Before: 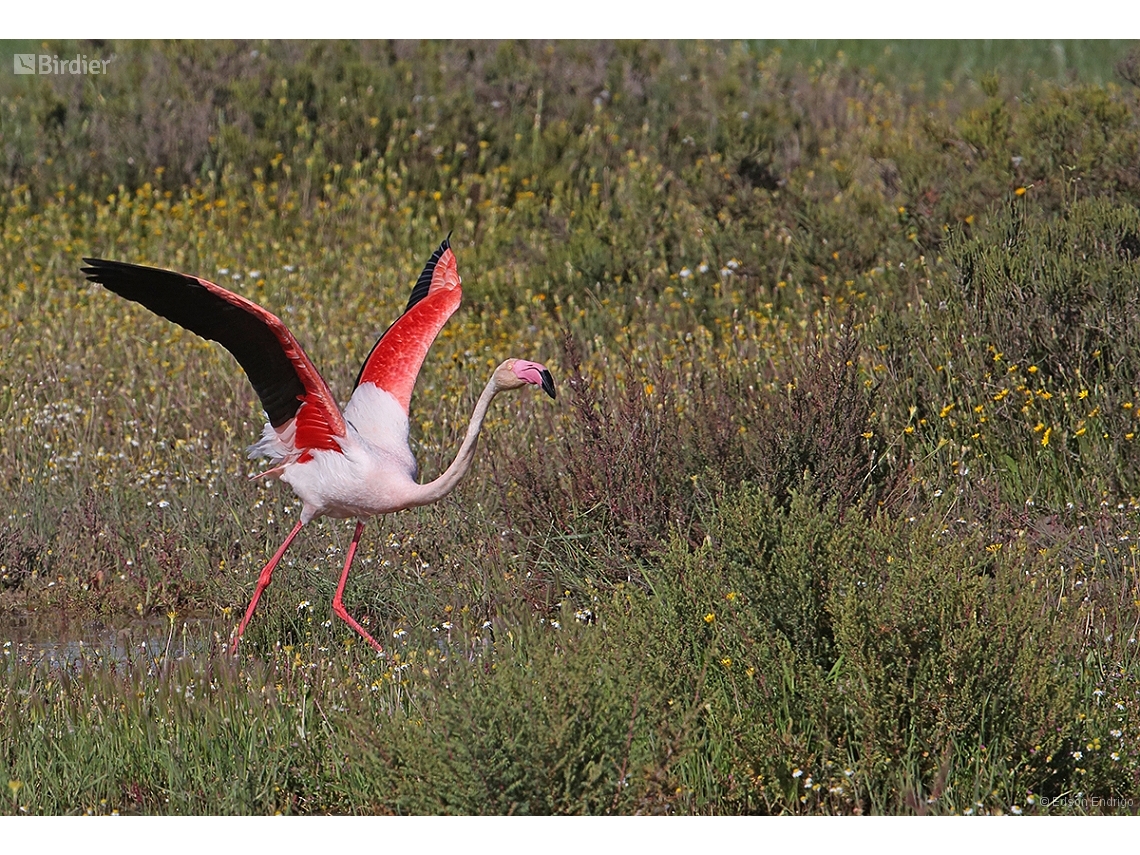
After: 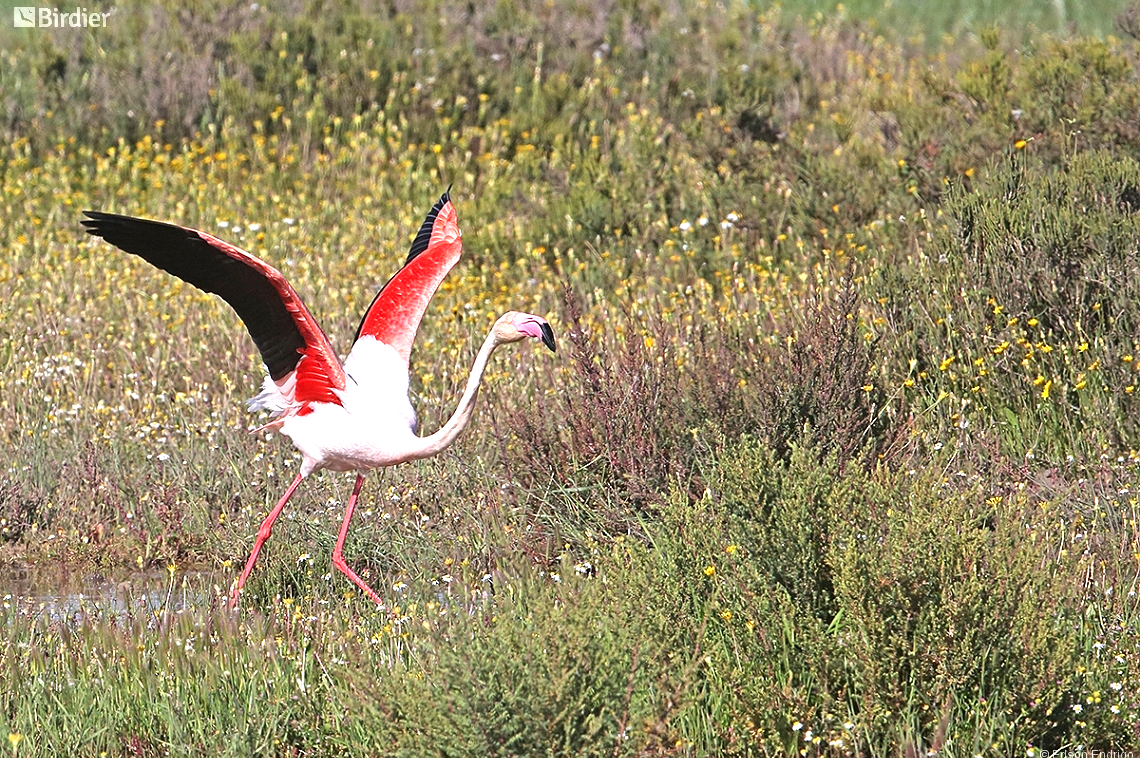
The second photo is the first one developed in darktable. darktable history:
crop and rotate: top 5.555%, bottom 5.754%
tone equalizer: -8 EV -0.734 EV, -7 EV -0.71 EV, -6 EV -0.638 EV, -5 EV -0.375 EV, -3 EV 0.4 EV, -2 EV 0.6 EV, -1 EV 0.698 EV, +0 EV 0.766 EV, smoothing diameter 24.94%, edges refinement/feathering 12.57, preserve details guided filter
exposure: exposure 0.584 EV, compensate highlight preservation false
